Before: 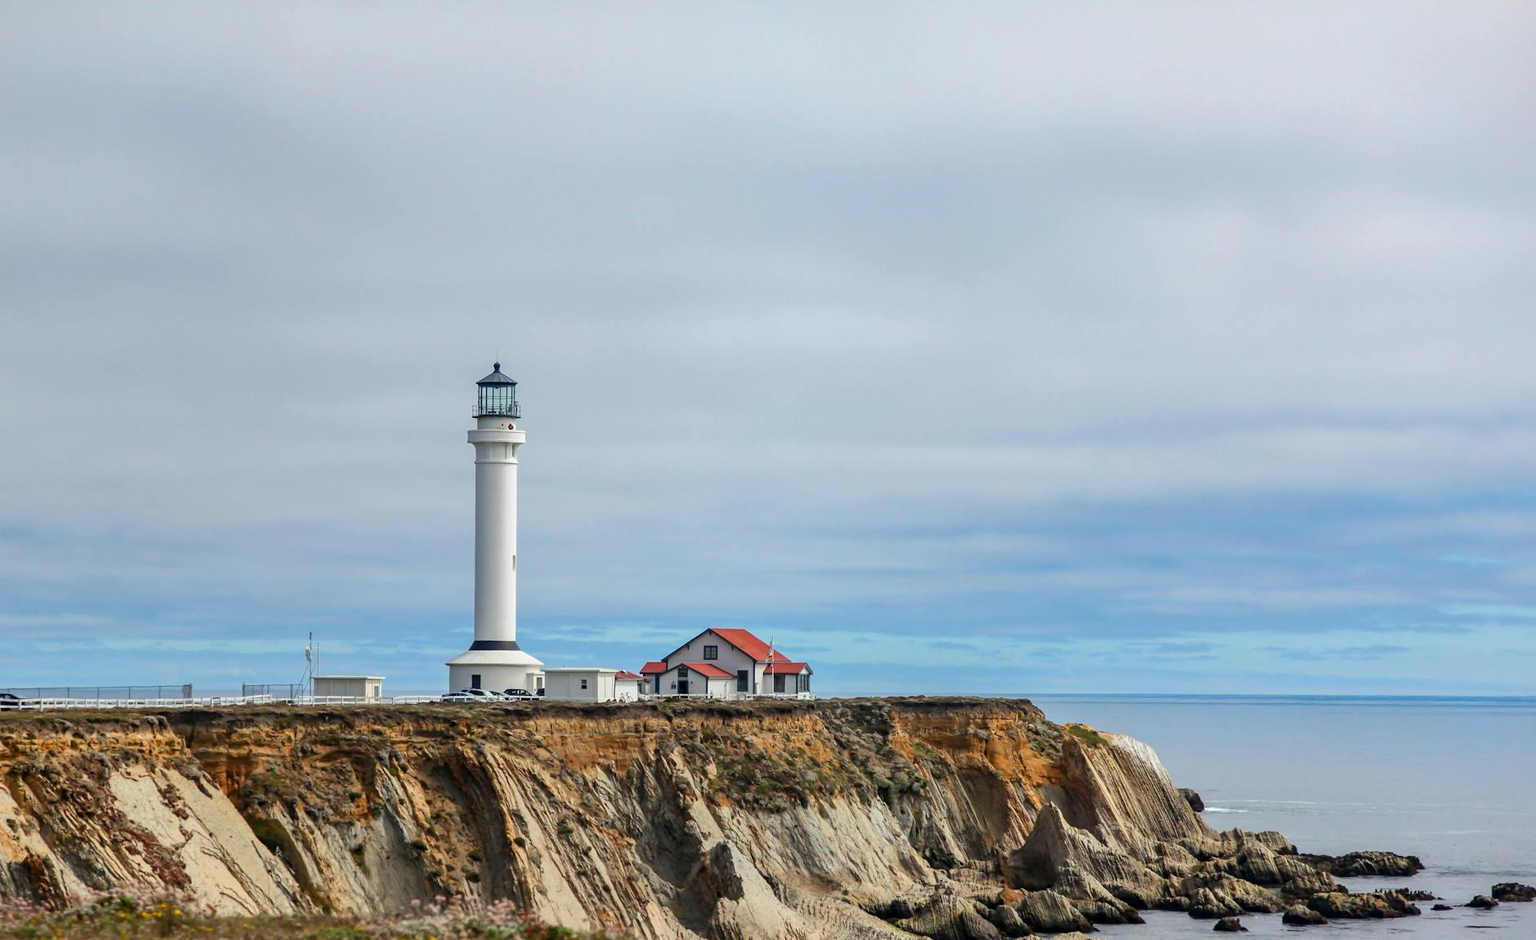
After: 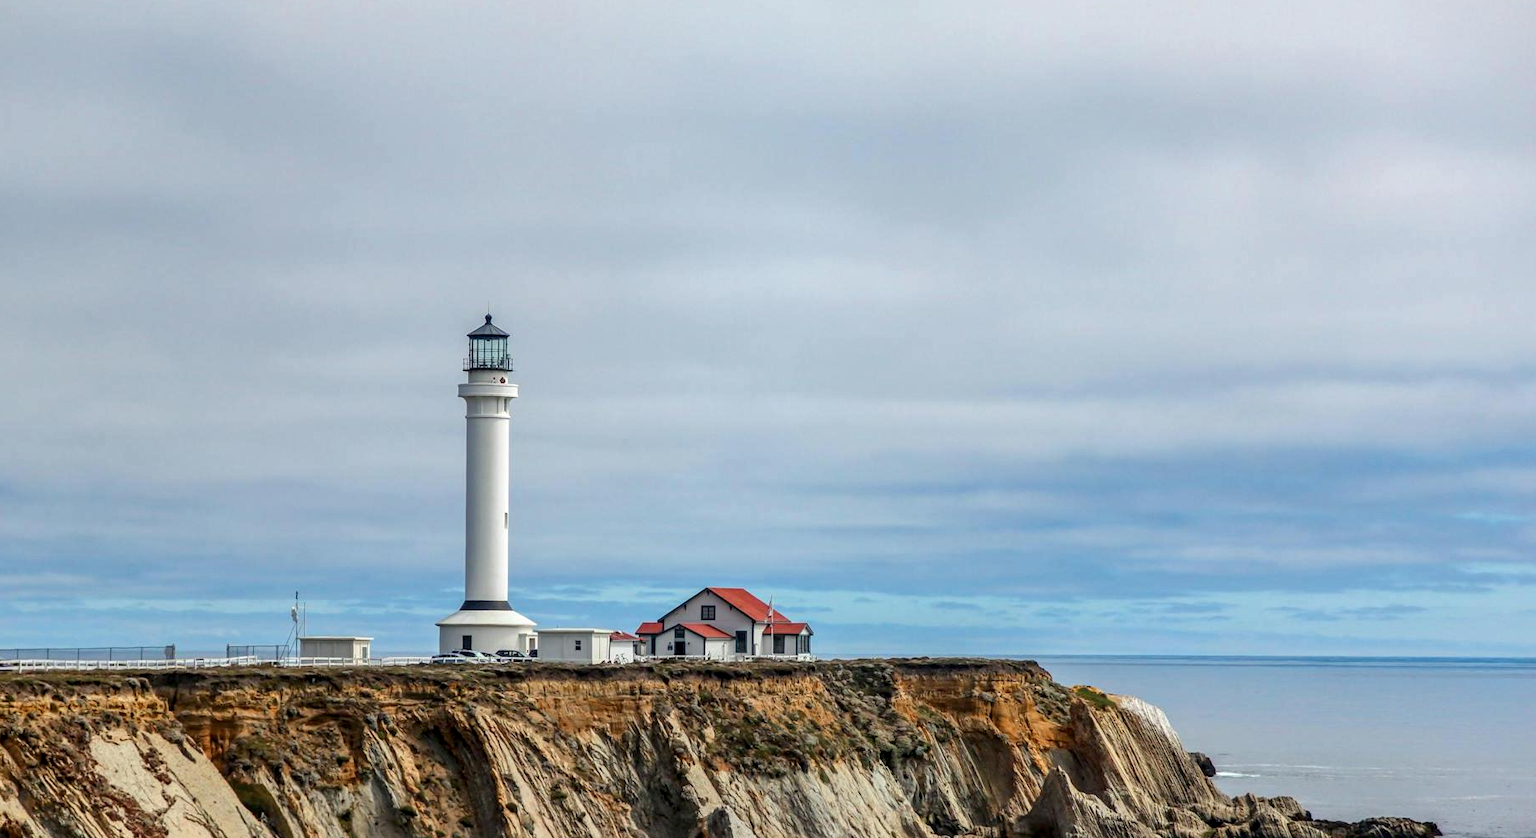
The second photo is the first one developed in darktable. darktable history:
local contrast: detail 130%
crop: left 1.461%, top 6.138%, right 1.266%, bottom 7.076%
